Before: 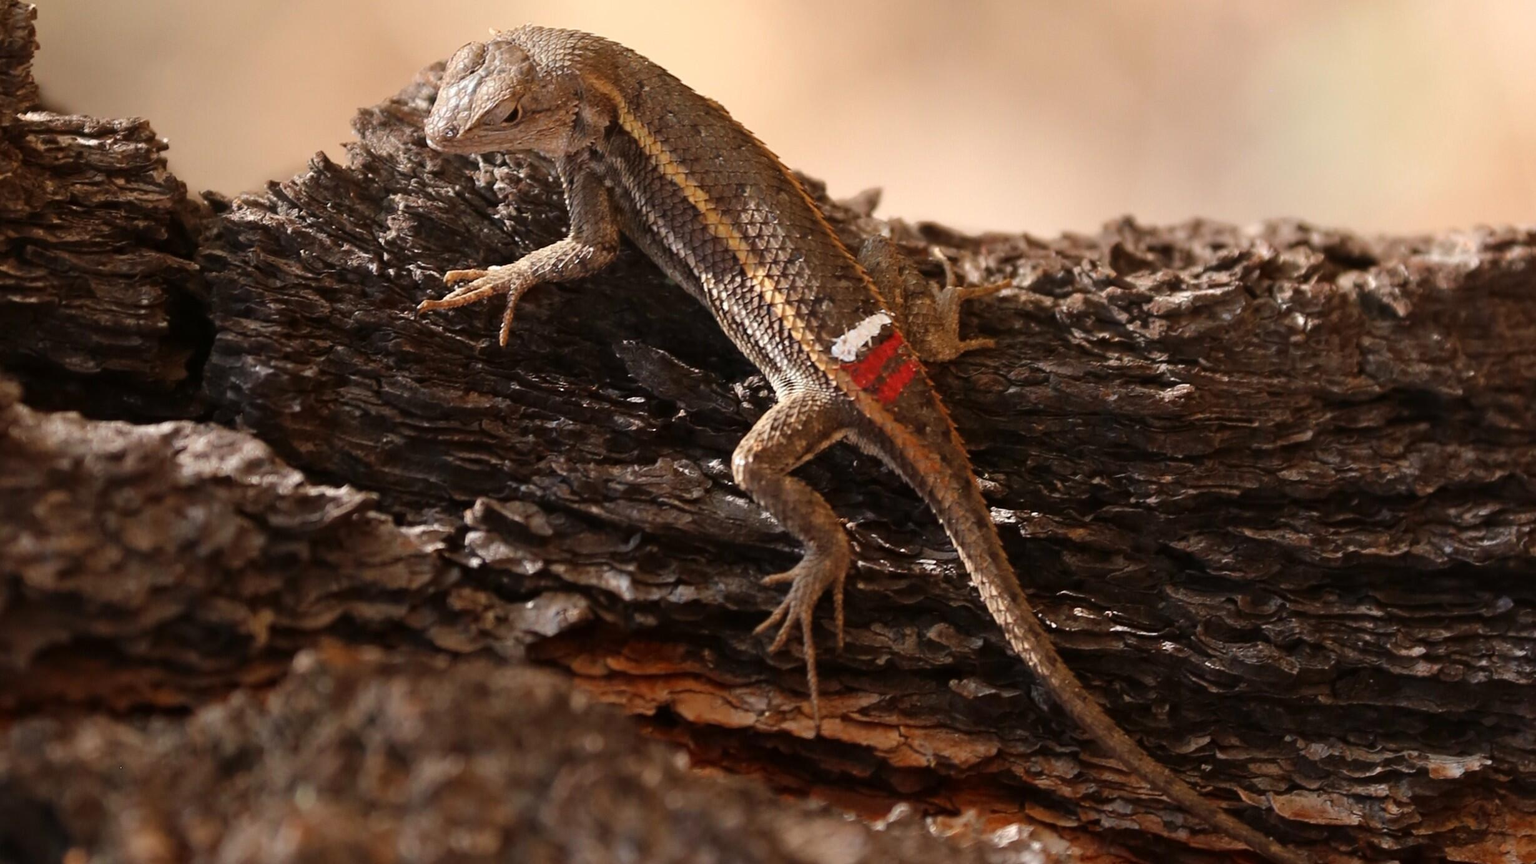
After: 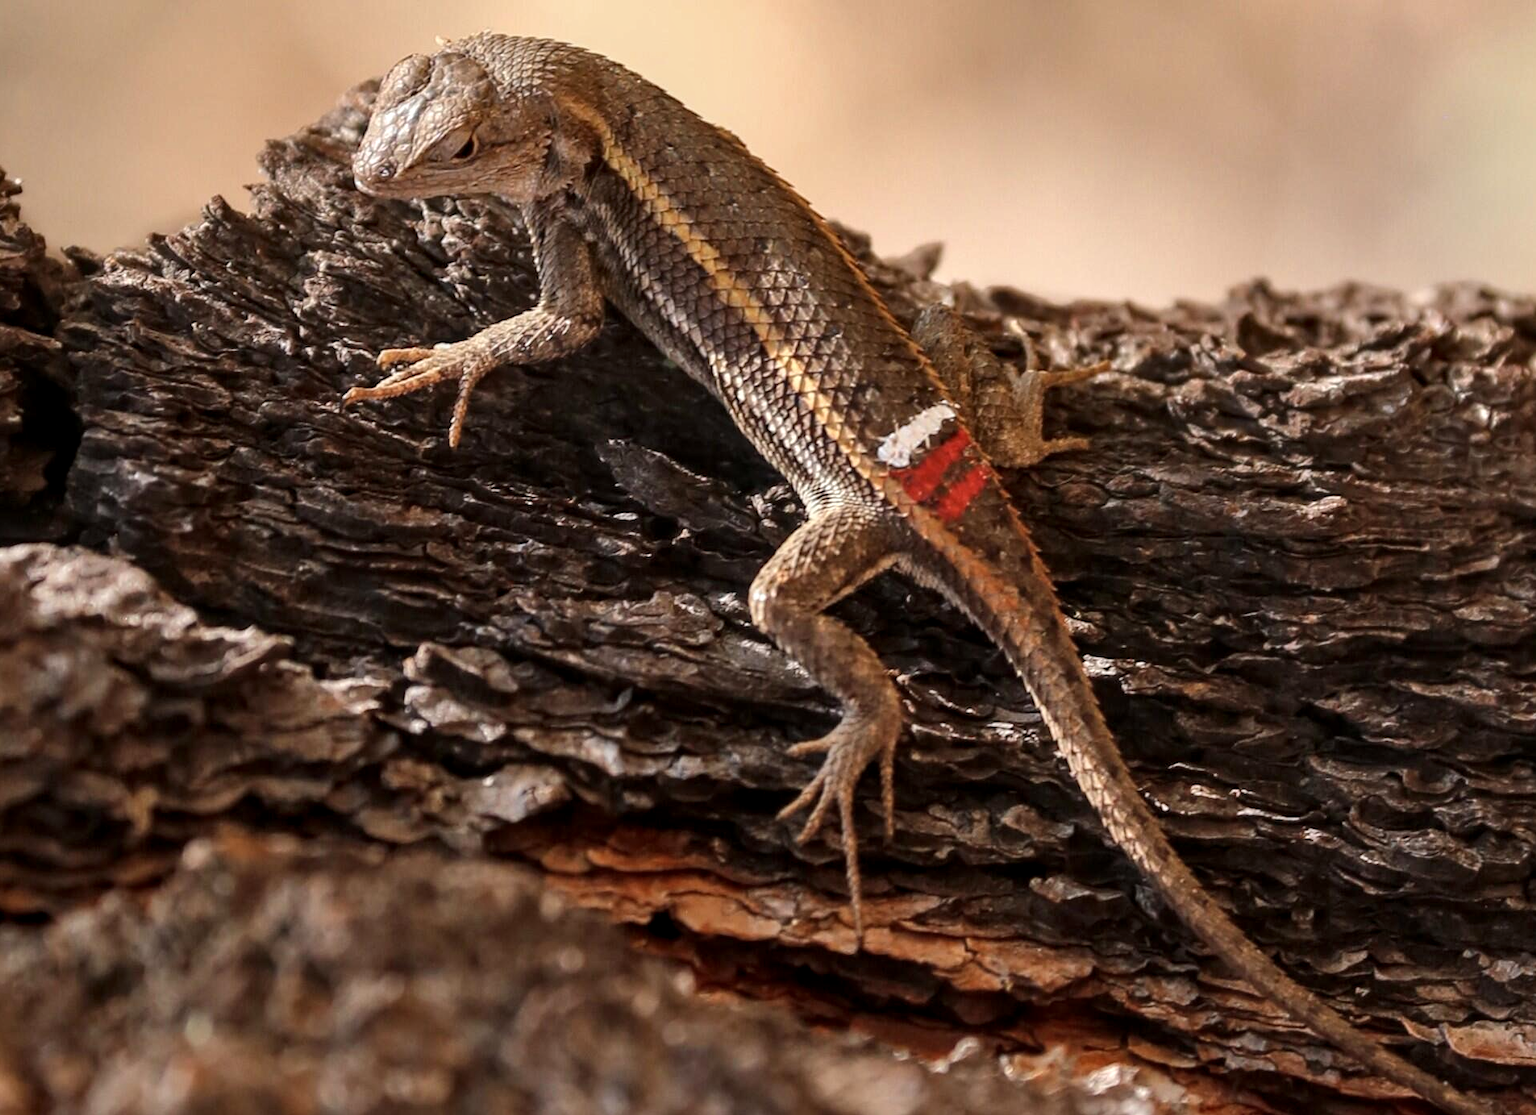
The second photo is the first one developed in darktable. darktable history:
local contrast: detail 130%
shadows and highlights: shadows 35, highlights -35, soften with gaussian
crop: left 9.88%, right 12.664%
